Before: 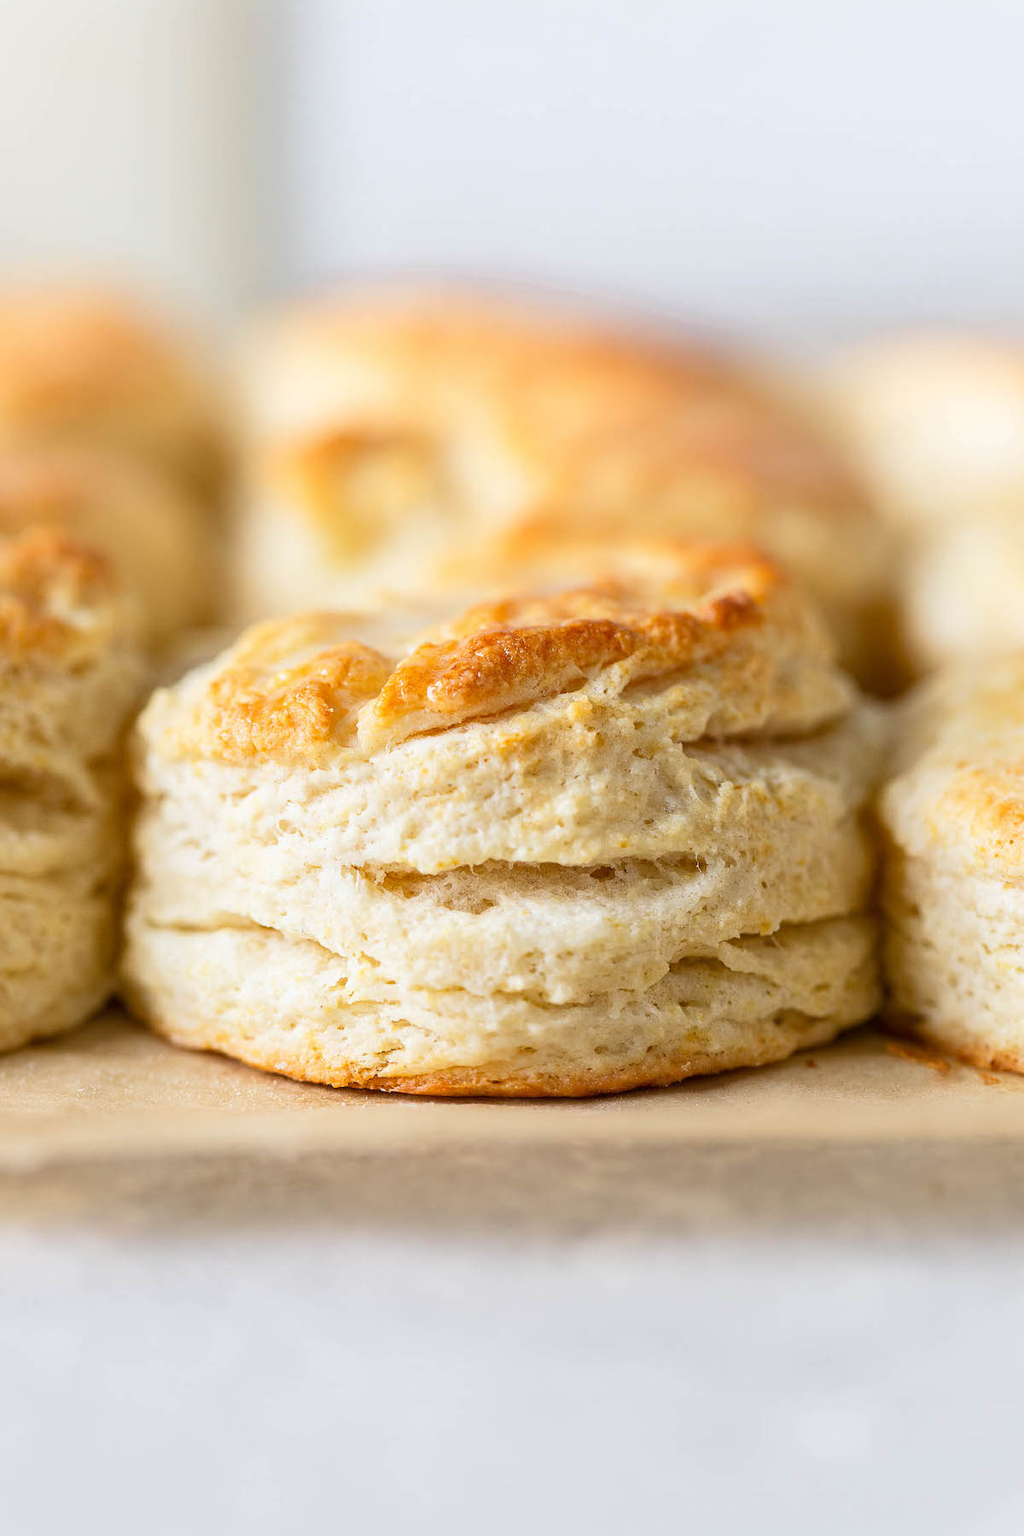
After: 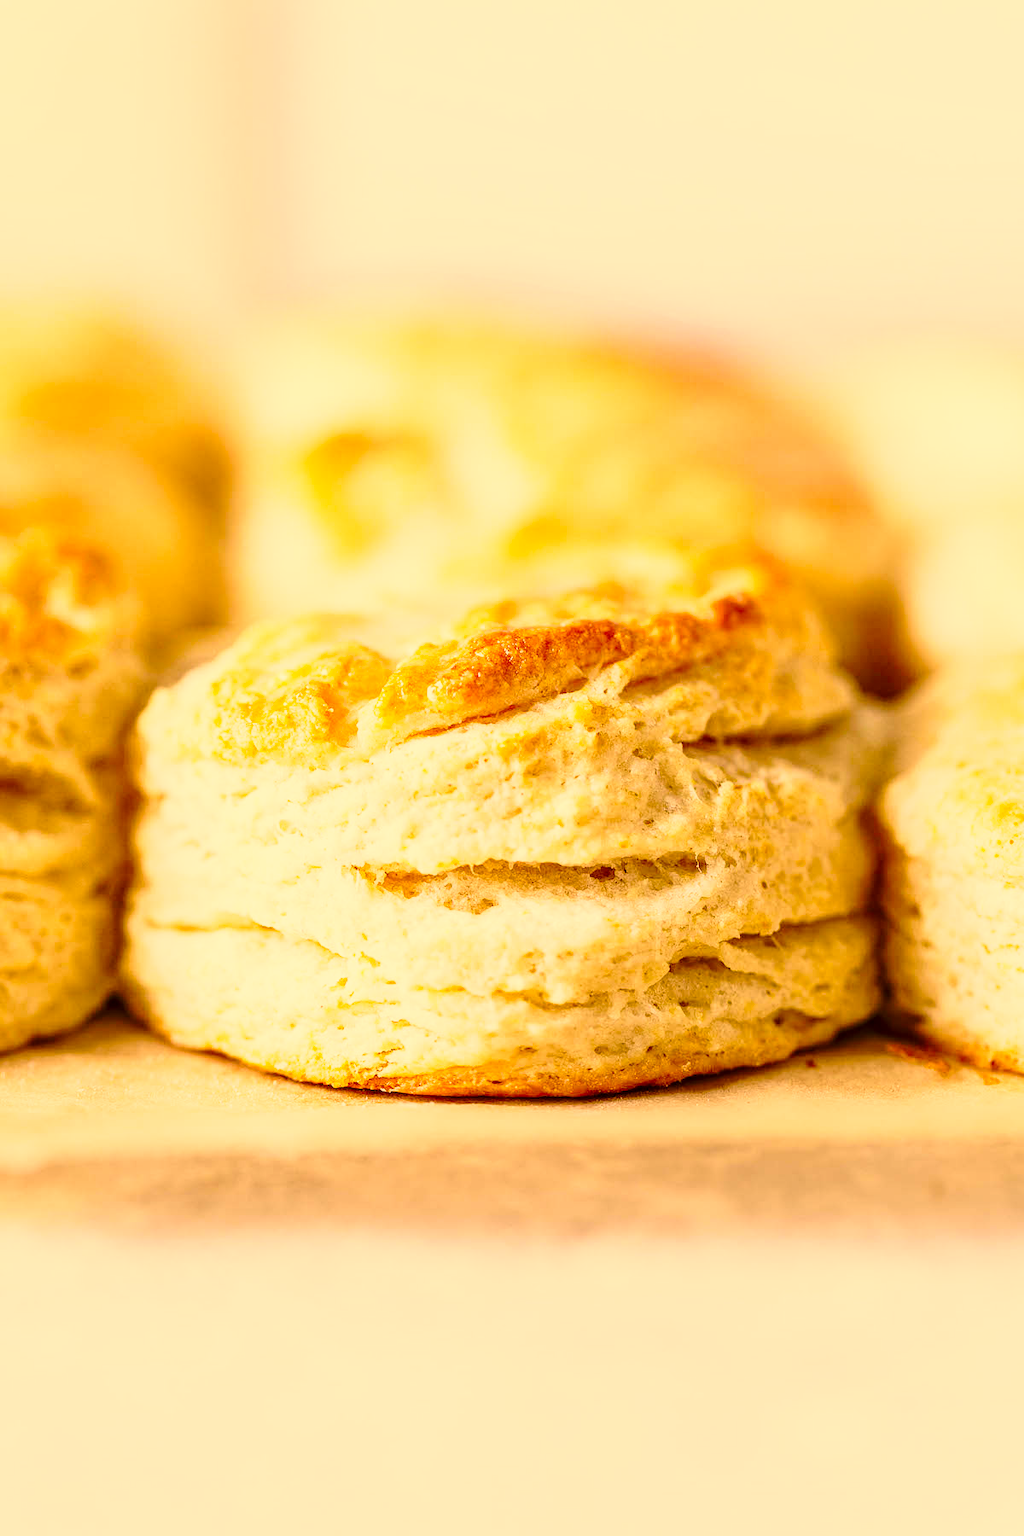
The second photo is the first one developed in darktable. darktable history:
color correction: highlights a* 17.94, highlights b* 35.39, shadows a* 1.48, shadows b* 6.42, saturation 1.01
base curve: curves: ch0 [(0, 0) (0.028, 0.03) (0.121, 0.232) (0.46, 0.748) (0.859, 0.968) (1, 1)], preserve colors none
local contrast: on, module defaults
